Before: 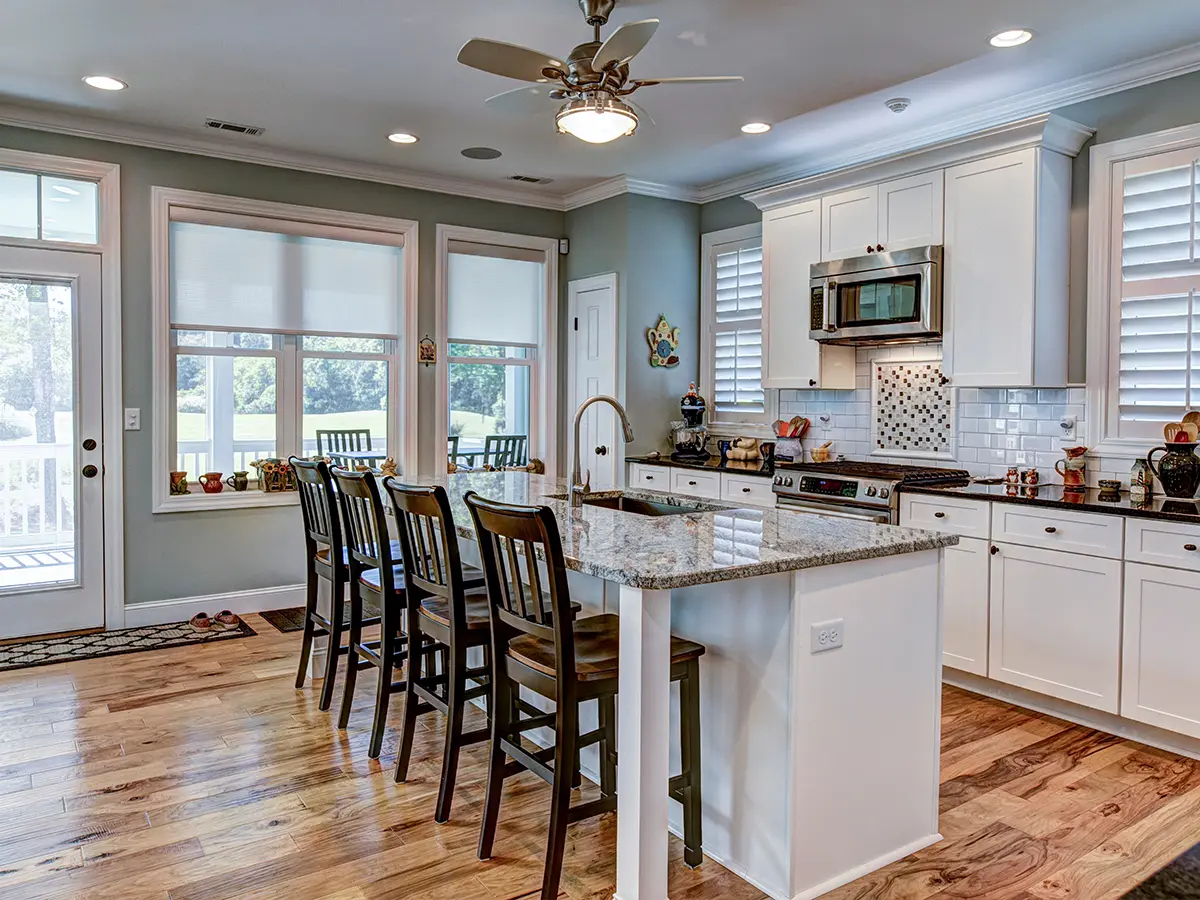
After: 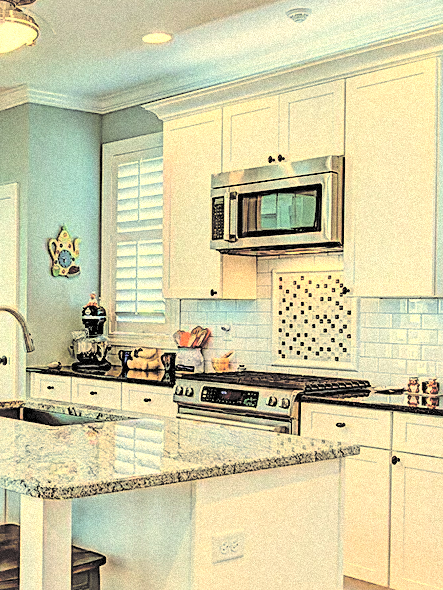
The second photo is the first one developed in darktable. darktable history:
tone equalizer: -8 EV 0.06 EV, smoothing diameter 25%, edges refinement/feathering 10, preserve details guided filter
color balance: mode lift, gamma, gain (sRGB), lift [1.014, 0.966, 0.918, 0.87], gamma [0.86, 0.734, 0.918, 0.976], gain [1.063, 1.13, 1.063, 0.86]
contrast brightness saturation: brightness 1
crop and rotate: left 49.936%, top 10.094%, right 13.136%, bottom 24.256%
grain: strength 35%, mid-tones bias 0%
color correction: highlights b* 3
sharpen: on, module defaults
